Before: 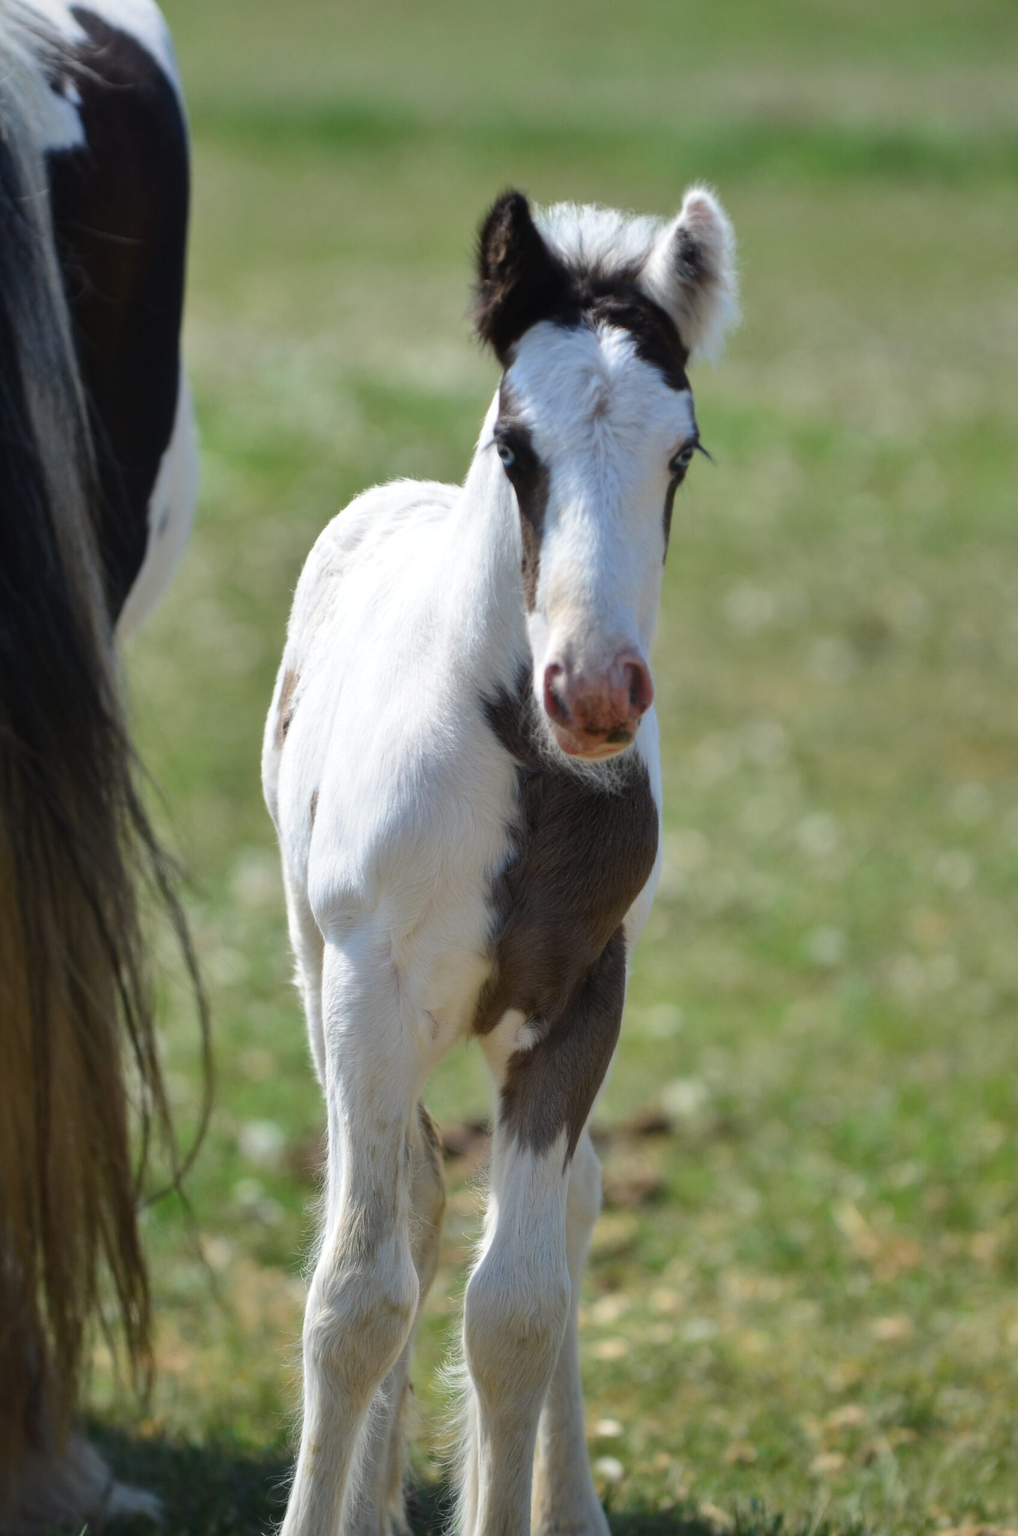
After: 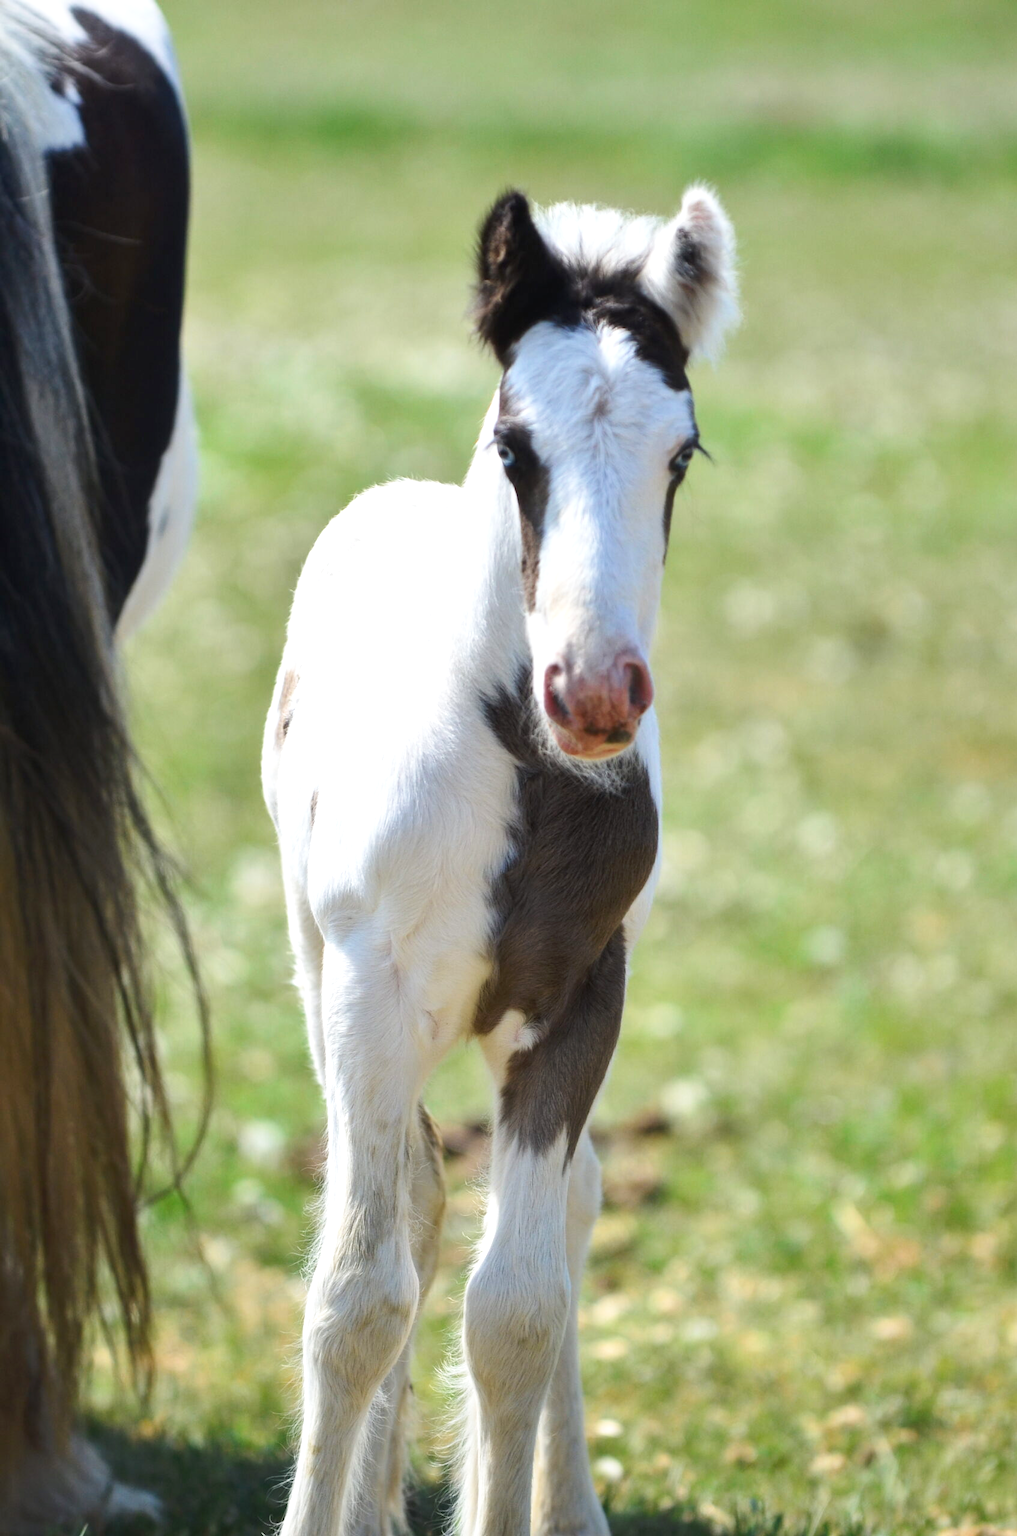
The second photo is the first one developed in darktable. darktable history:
exposure: black level correction 0.001, exposure 0.5 EV, compensate exposure bias true, compensate highlight preservation false
tone curve: curves: ch0 [(0, 0) (0.003, 0.019) (0.011, 0.022) (0.025, 0.03) (0.044, 0.049) (0.069, 0.08) (0.1, 0.111) (0.136, 0.144) (0.177, 0.189) (0.224, 0.23) (0.277, 0.285) (0.335, 0.356) (0.399, 0.428) (0.468, 0.511) (0.543, 0.597) (0.623, 0.682) (0.709, 0.773) (0.801, 0.865) (0.898, 0.945) (1, 1)], preserve colors none
